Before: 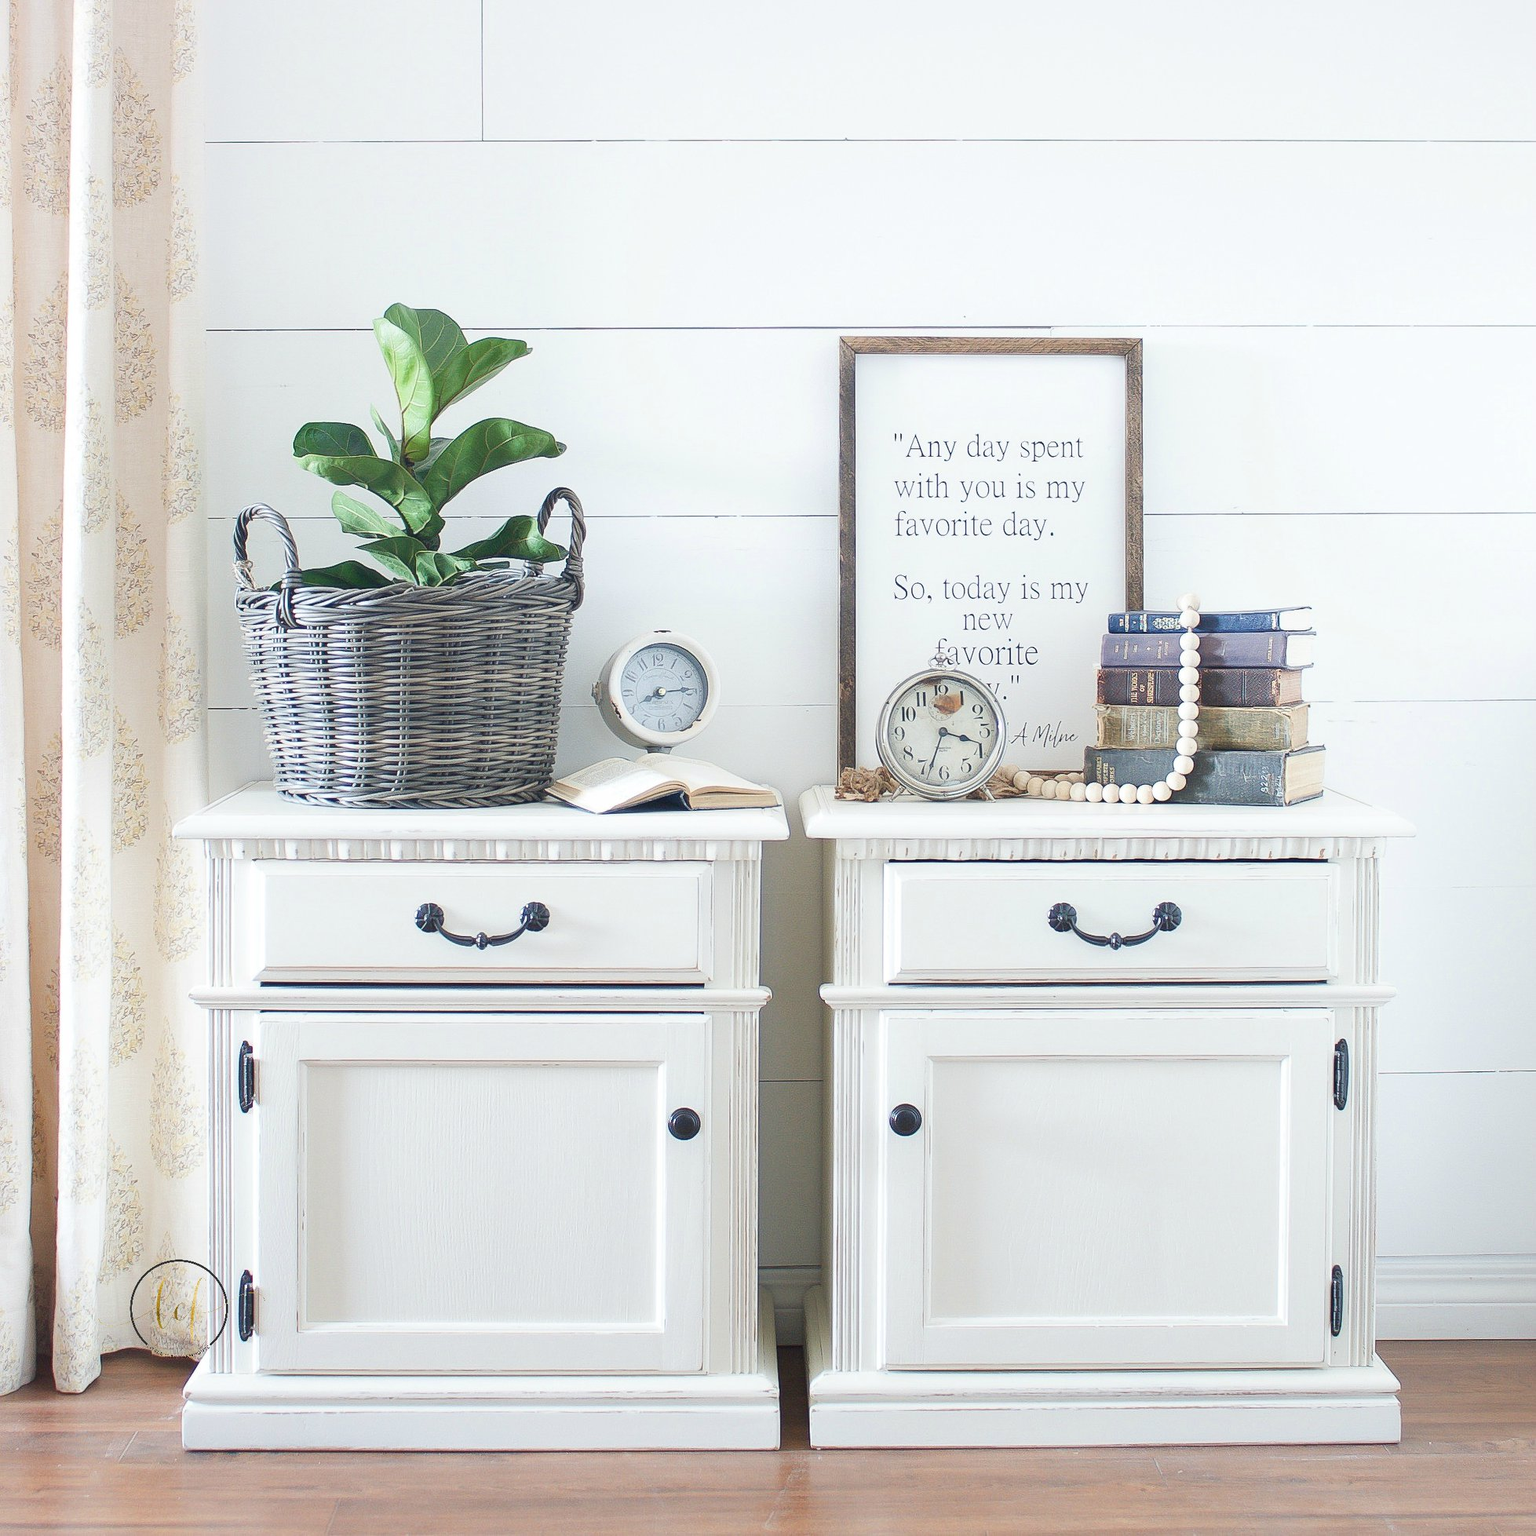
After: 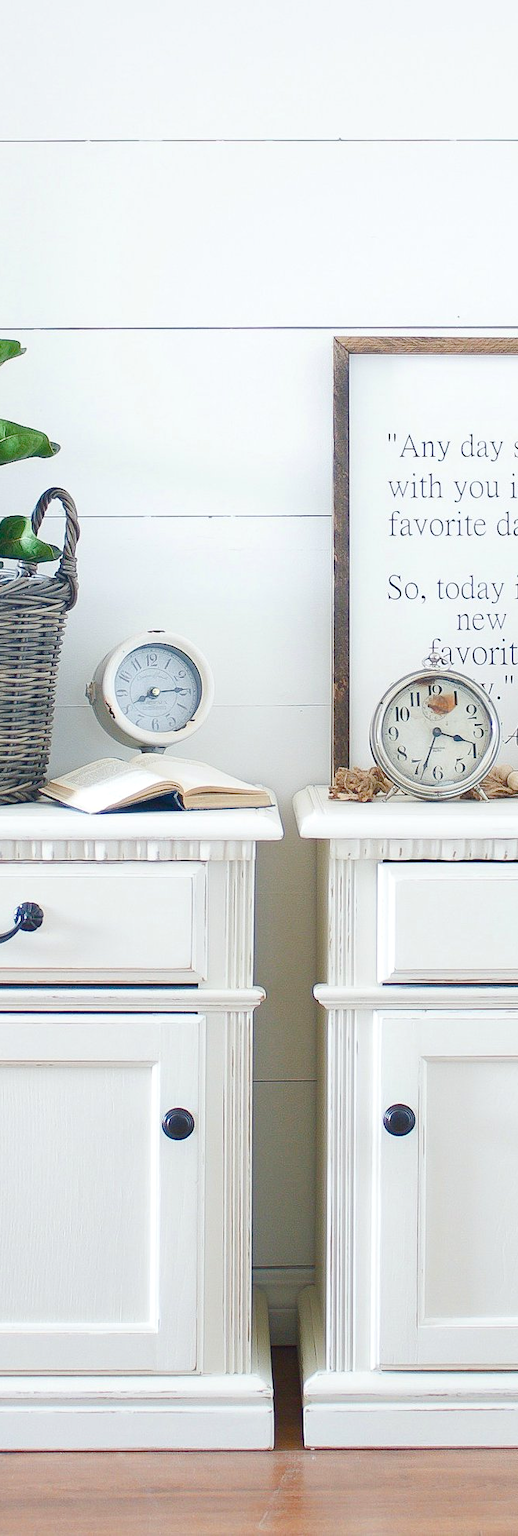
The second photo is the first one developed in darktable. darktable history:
levels: levels [0, 0.498, 0.996]
color balance rgb: perceptual saturation grading › global saturation 44.363%, perceptual saturation grading › highlights -49.436%, perceptual saturation grading › shadows 29.62%, global vibrance 14.66%
crop: left 32.993%, right 33.25%
tone equalizer: edges refinement/feathering 500, mask exposure compensation -1.57 EV, preserve details no
